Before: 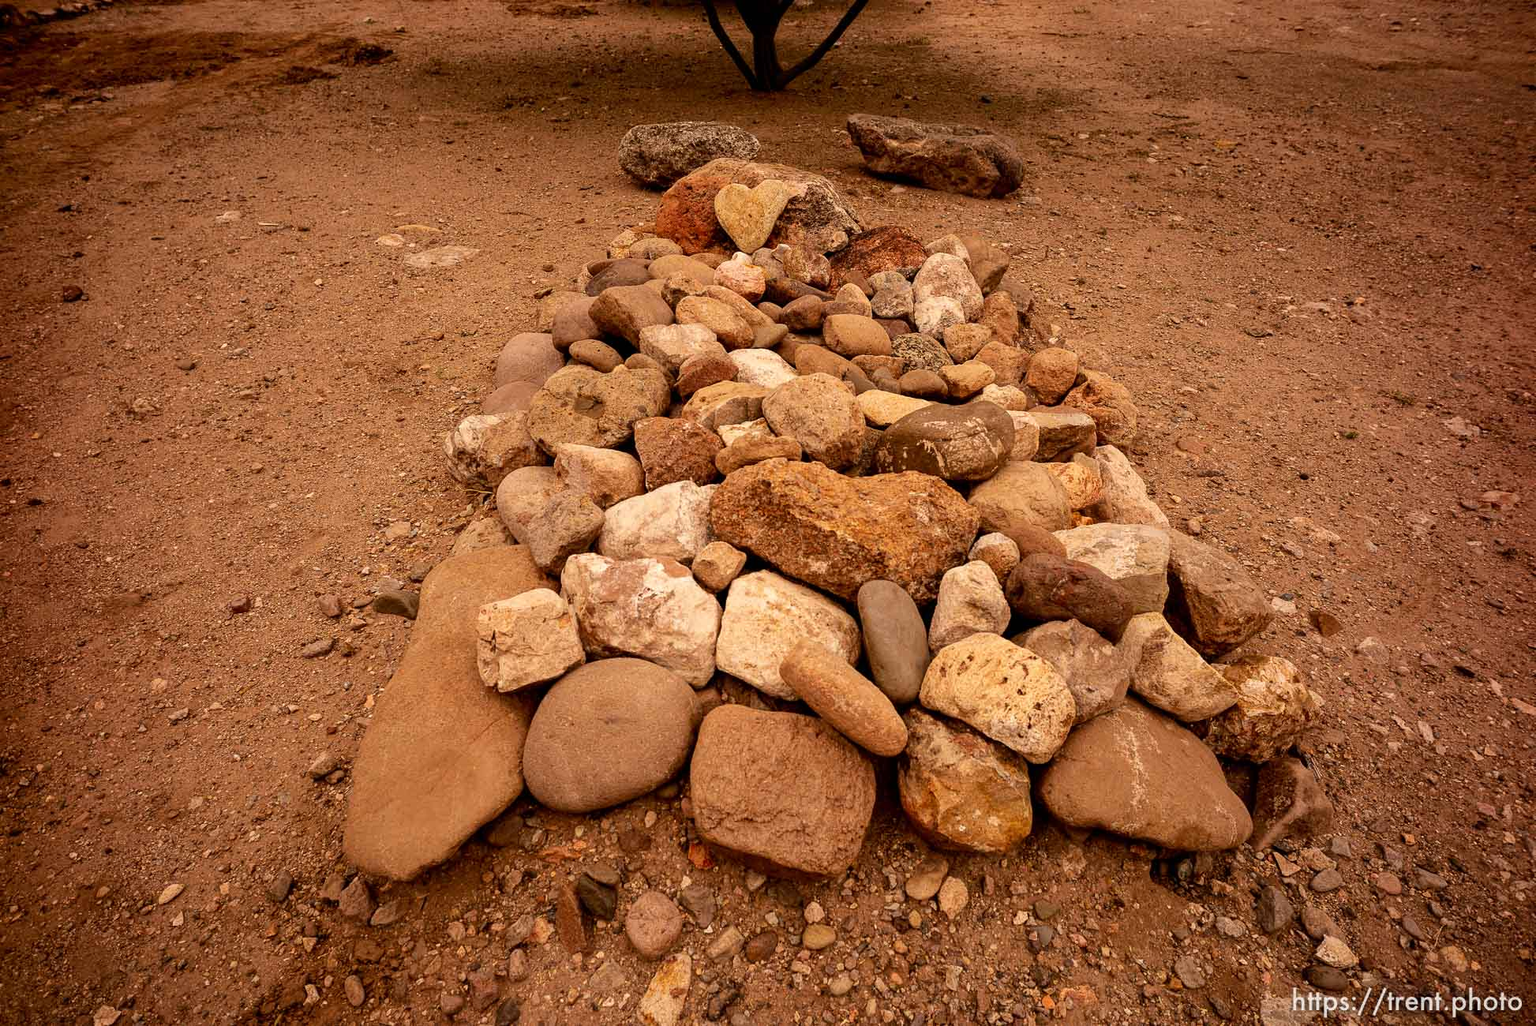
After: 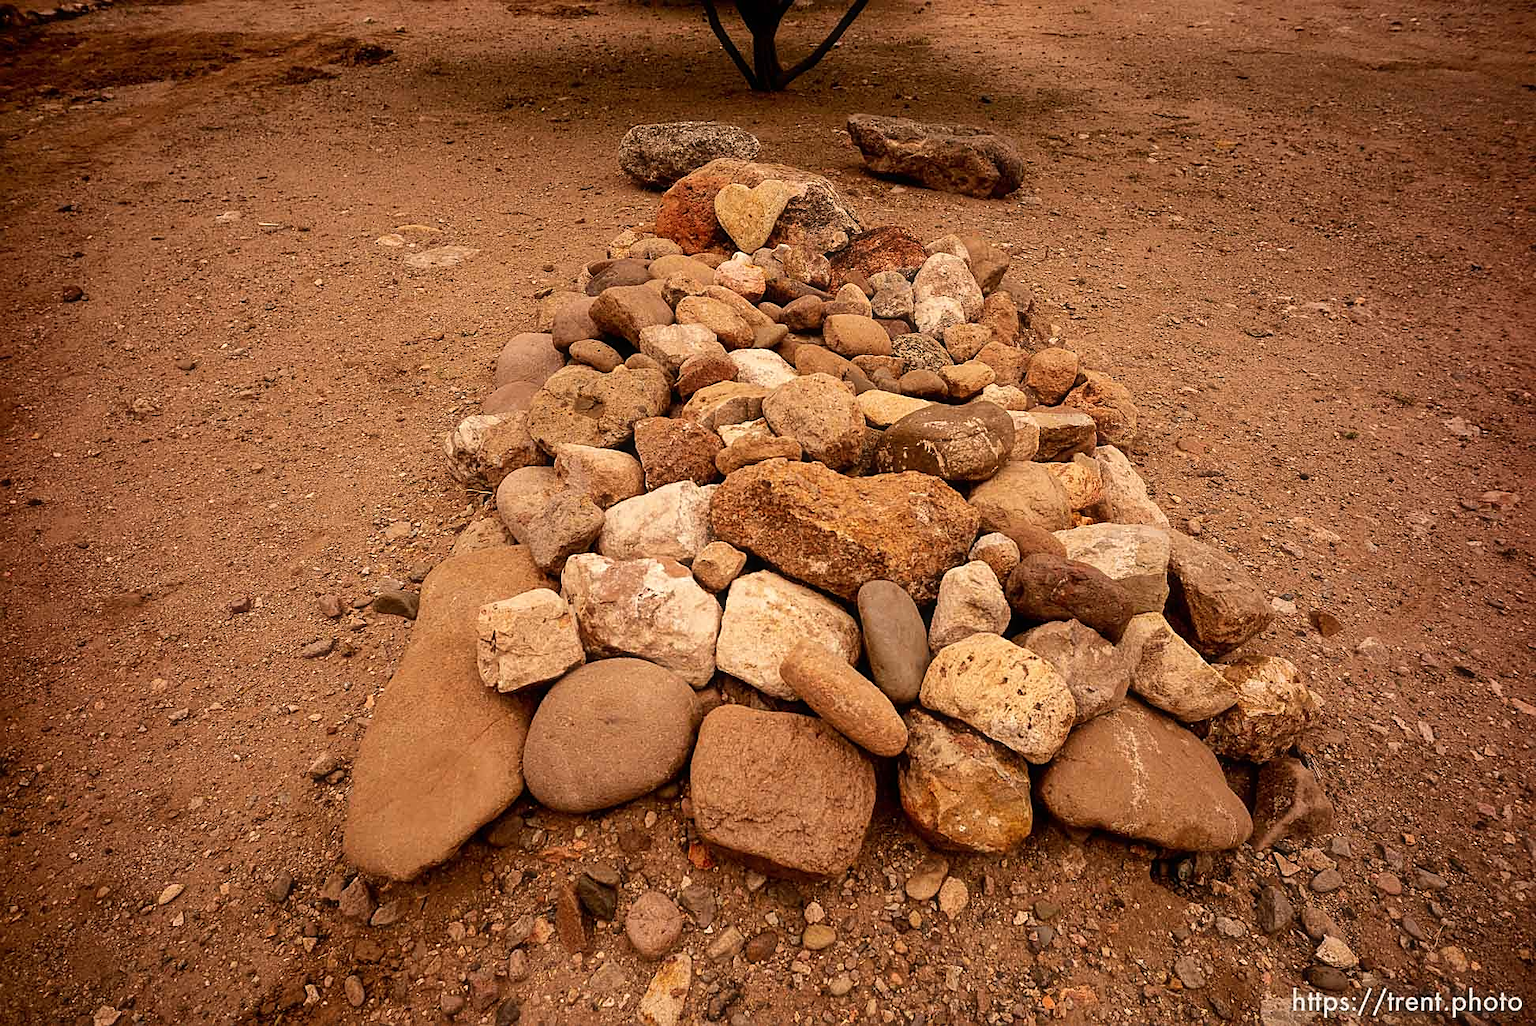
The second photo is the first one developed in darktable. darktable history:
tone equalizer: edges refinement/feathering 500, mask exposure compensation -1.57 EV, preserve details no
sharpen: on, module defaults
haze removal: strength -0.045, adaptive false
